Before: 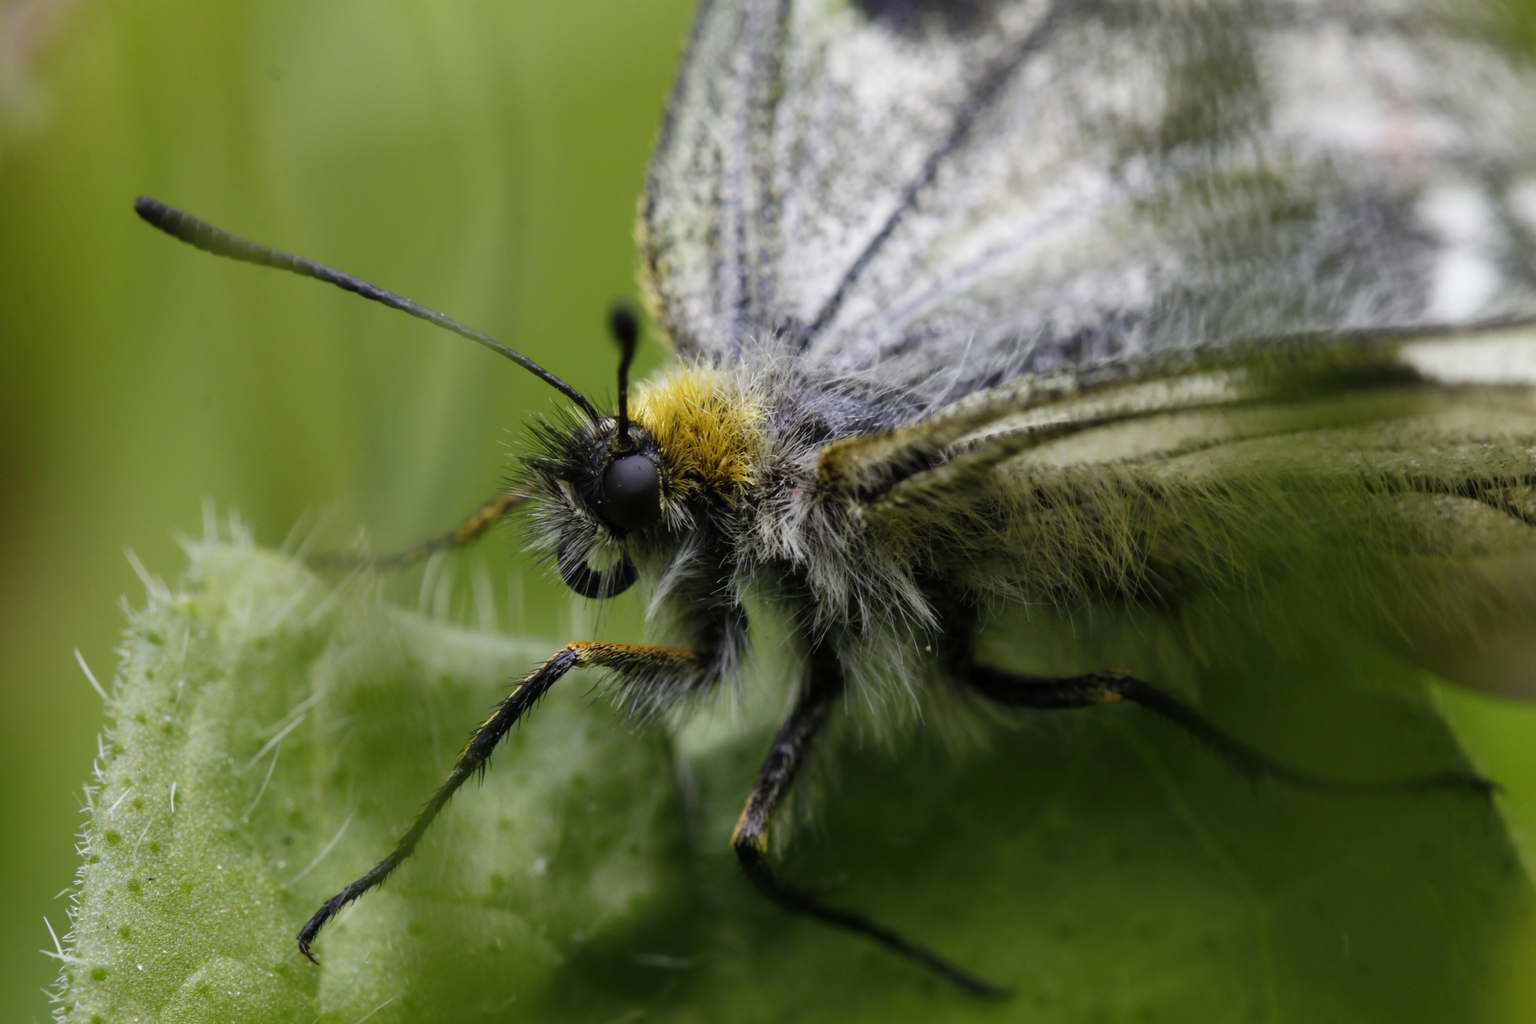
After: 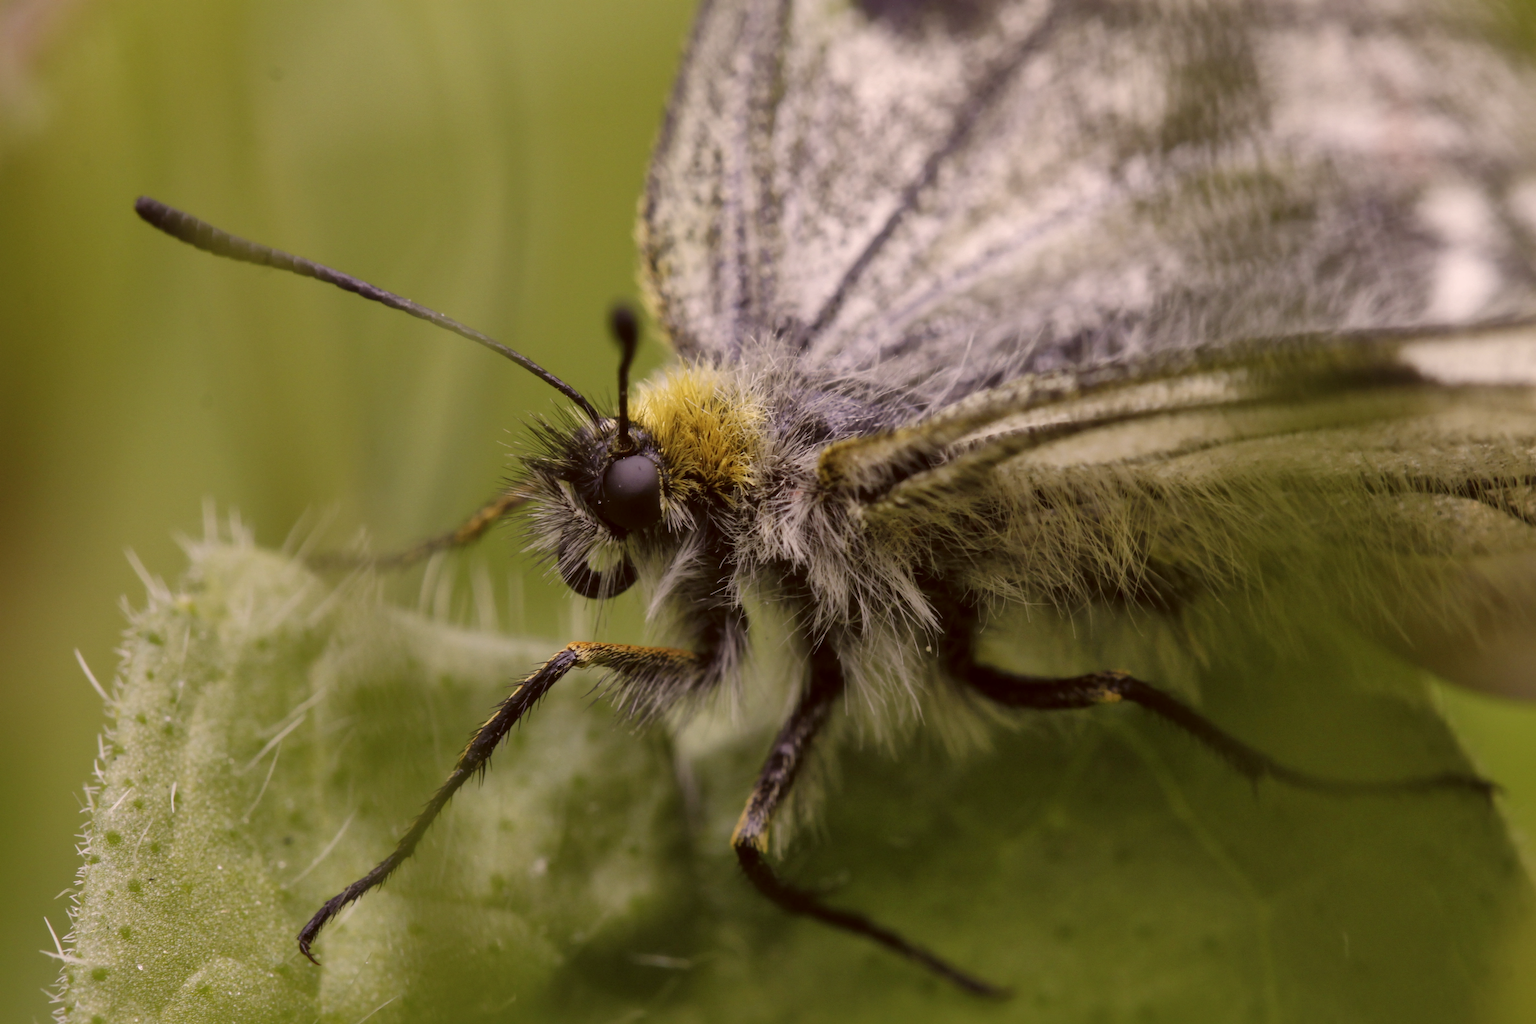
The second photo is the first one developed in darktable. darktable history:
shadows and highlights: on, module defaults
color correction: highlights a* 10.19, highlights b* 9.74, shadows a* 8.74, shadows b* 7.78, saturation 0.81
